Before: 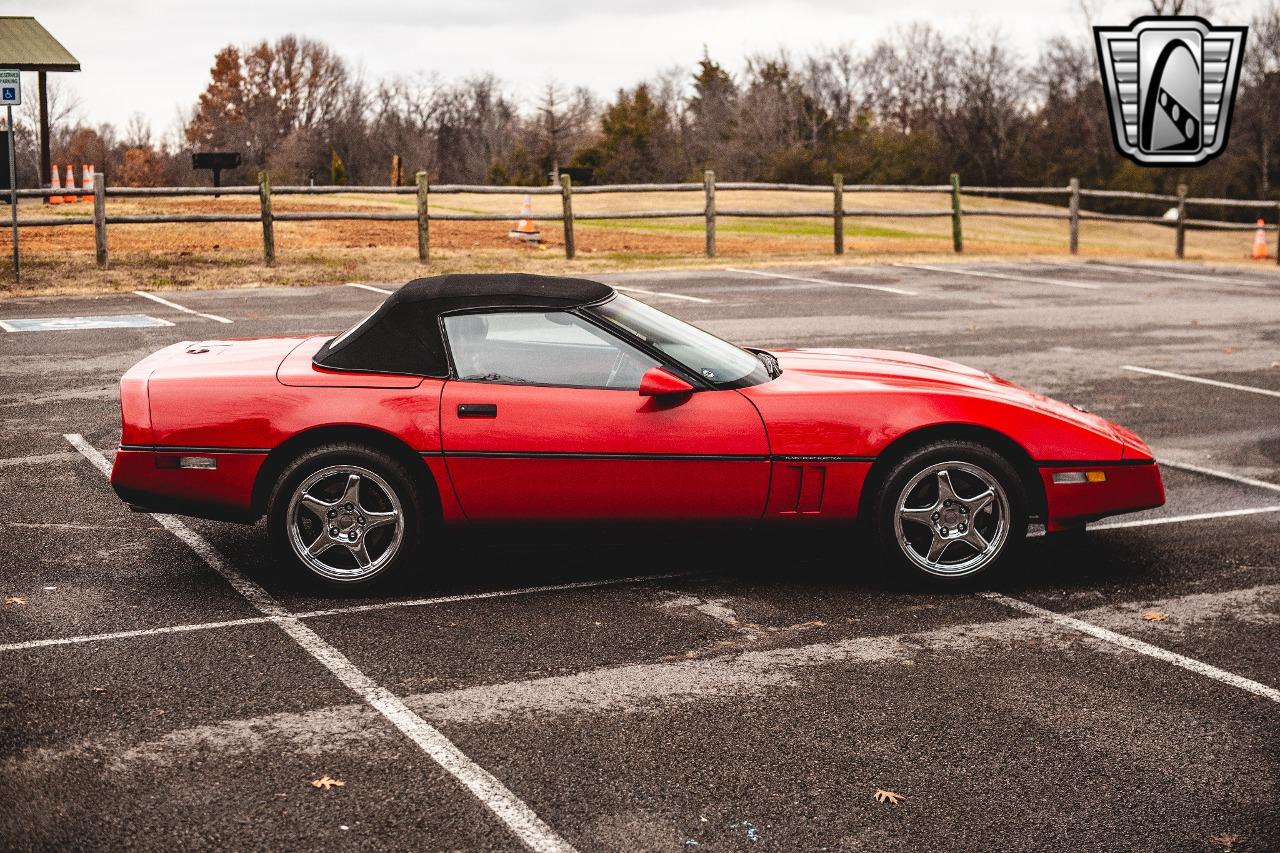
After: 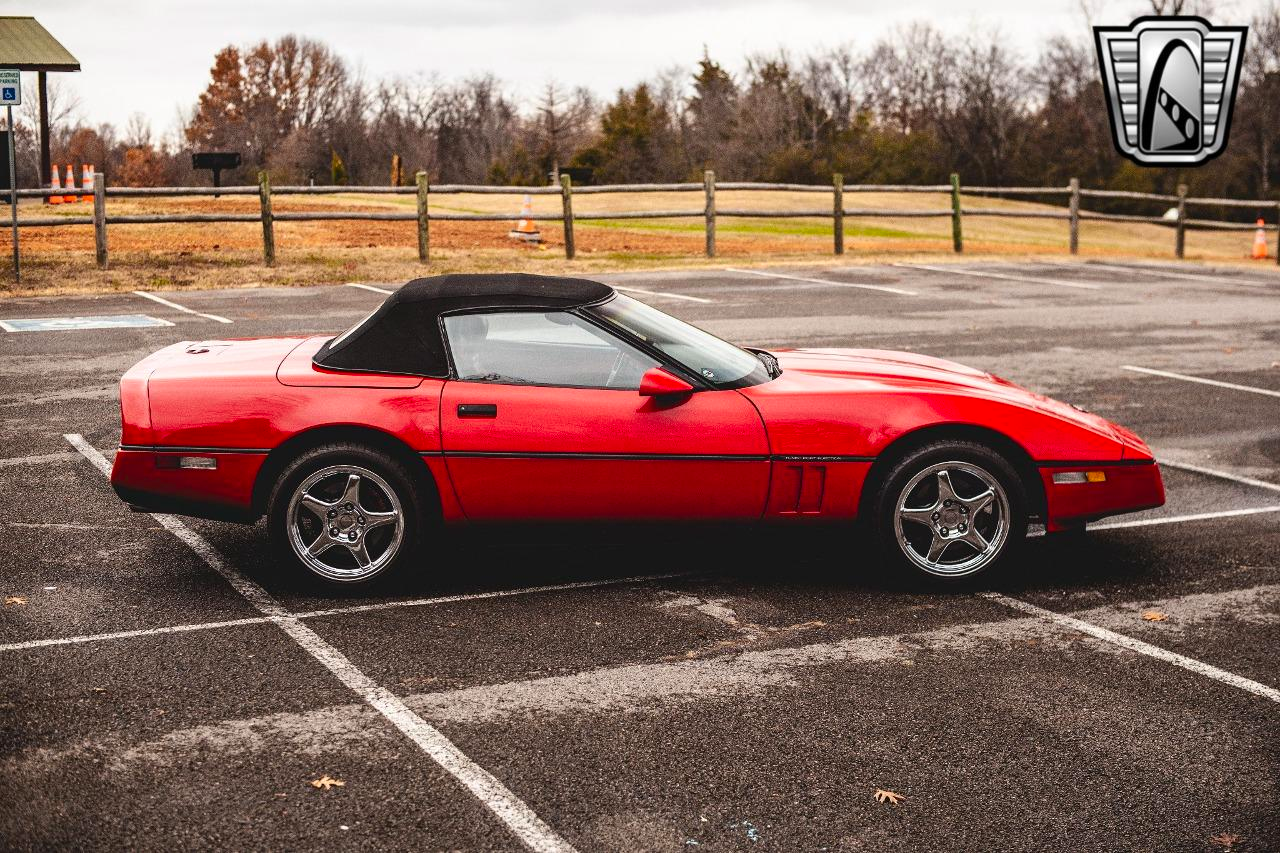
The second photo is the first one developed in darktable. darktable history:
contrast brightness saturation: contrast 0.04, saturation 0.155
